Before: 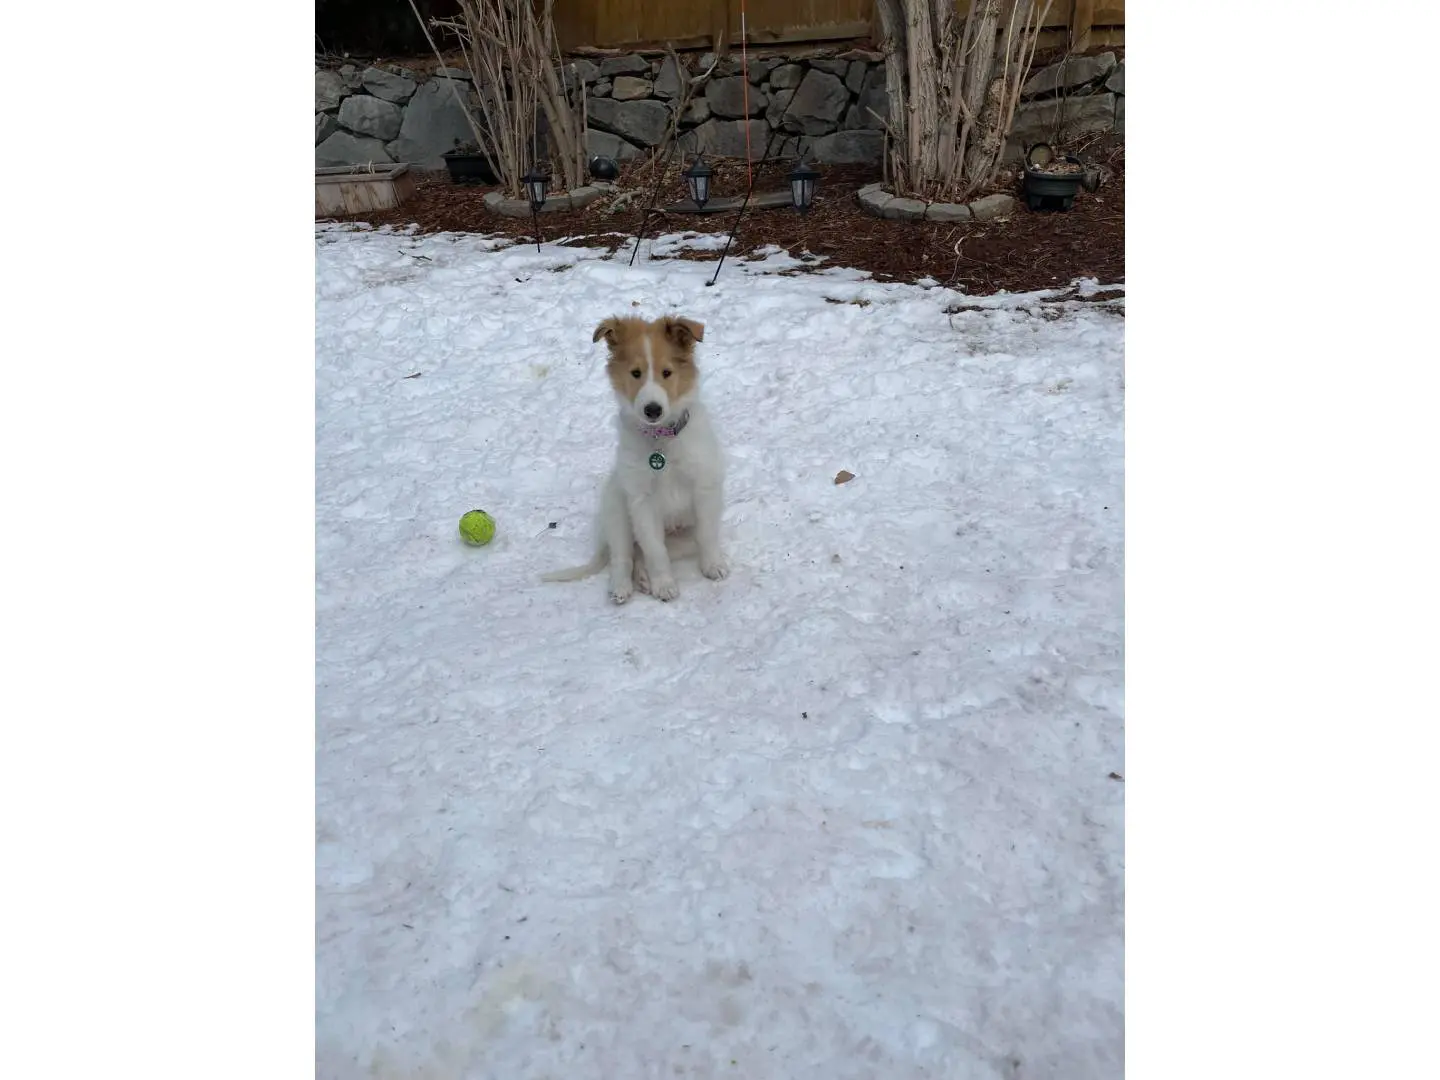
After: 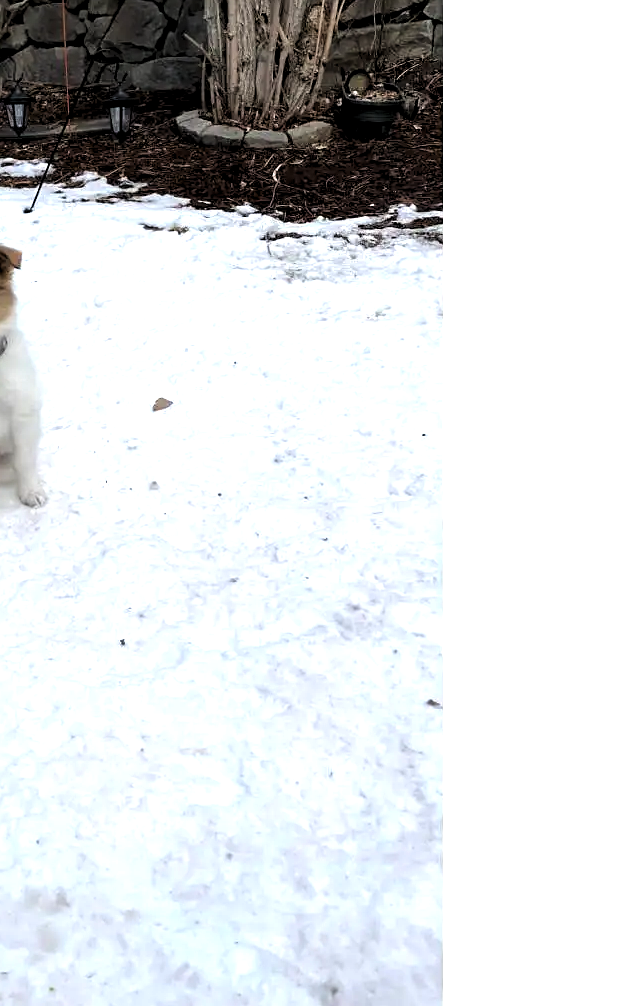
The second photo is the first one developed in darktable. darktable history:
sharpen: amount 0.206
tone equalizer: -8 EV -0.736 EV, -7 EV -0.721 EV, -6 EV -0.614 EV, -5 EV -0.369 EV, -3 EV 0.377 EV, -2 EV 0.6 EV, -1 EV 0.688 EV, +0 EV 0.769 EV
levels: levels [0.062, 0.494, 0.925]
crop: left 47.425%, top 6.773%, right 7.932%
